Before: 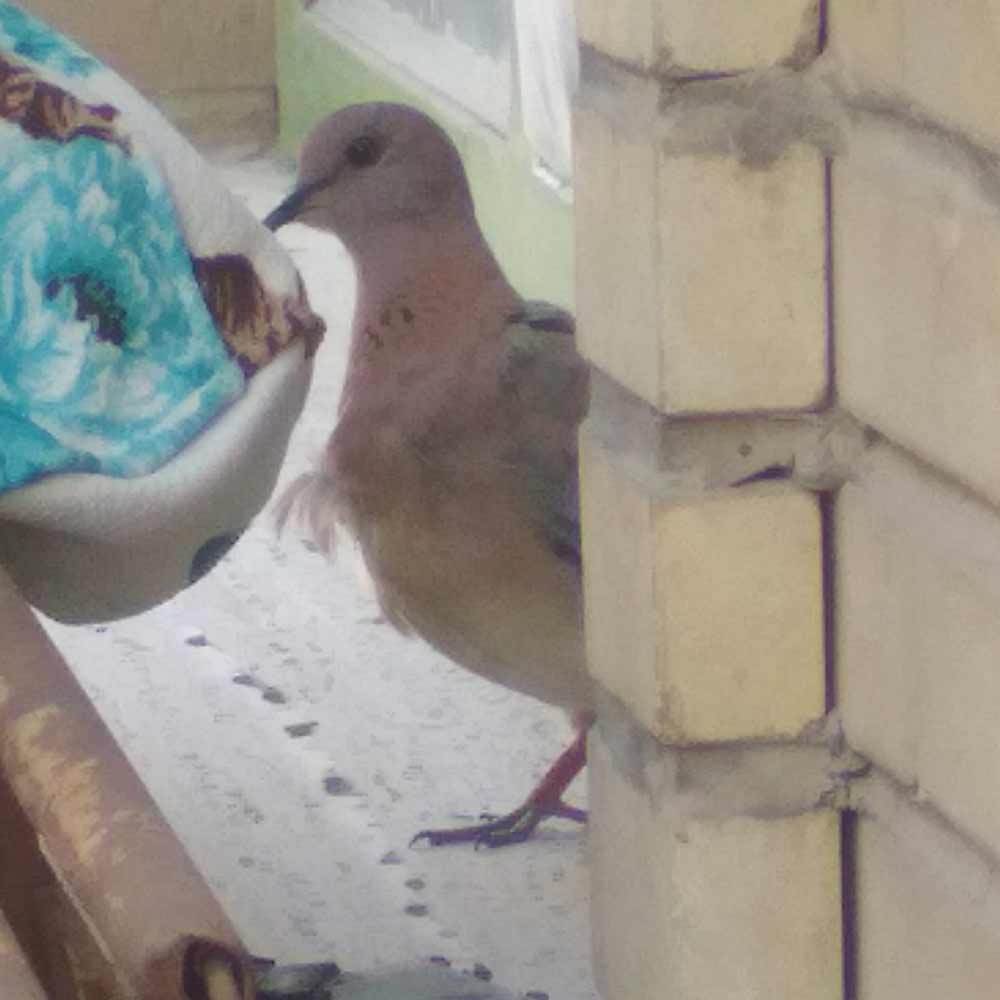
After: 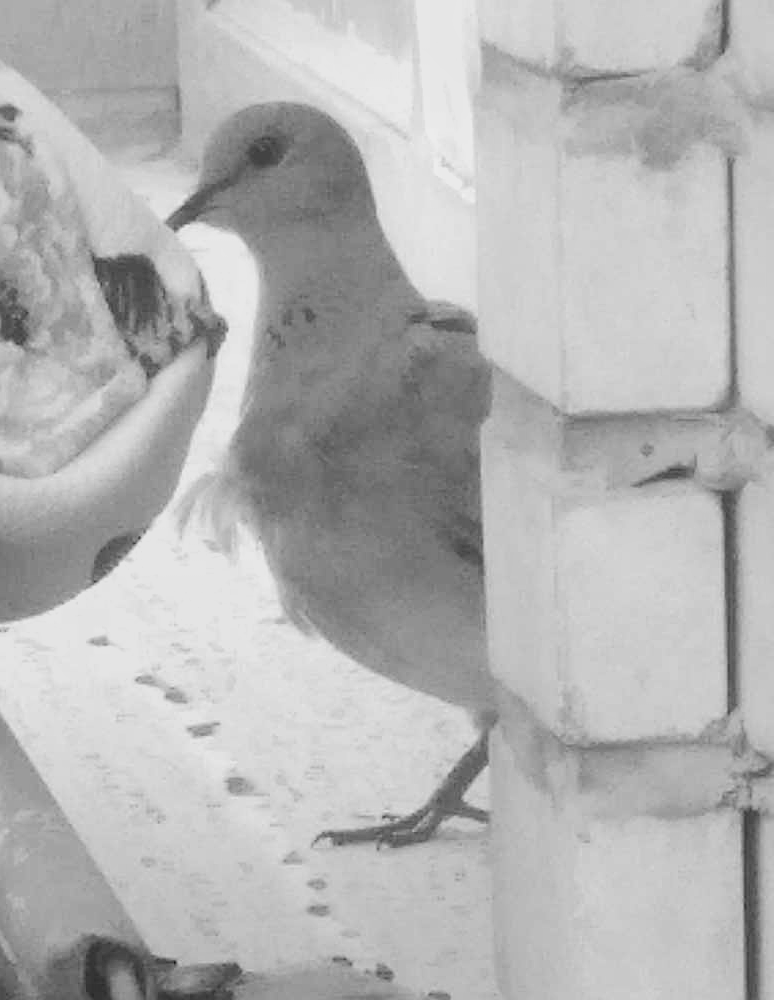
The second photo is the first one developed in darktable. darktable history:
sharpen: on, module defaults
monochrome: a -71.75, b 75.82
tone curve: curves: ch0 [(0, 0) (0.55, 0.716) (0.841, 0.969)]
crop: left 9.88%, right 12.664%
